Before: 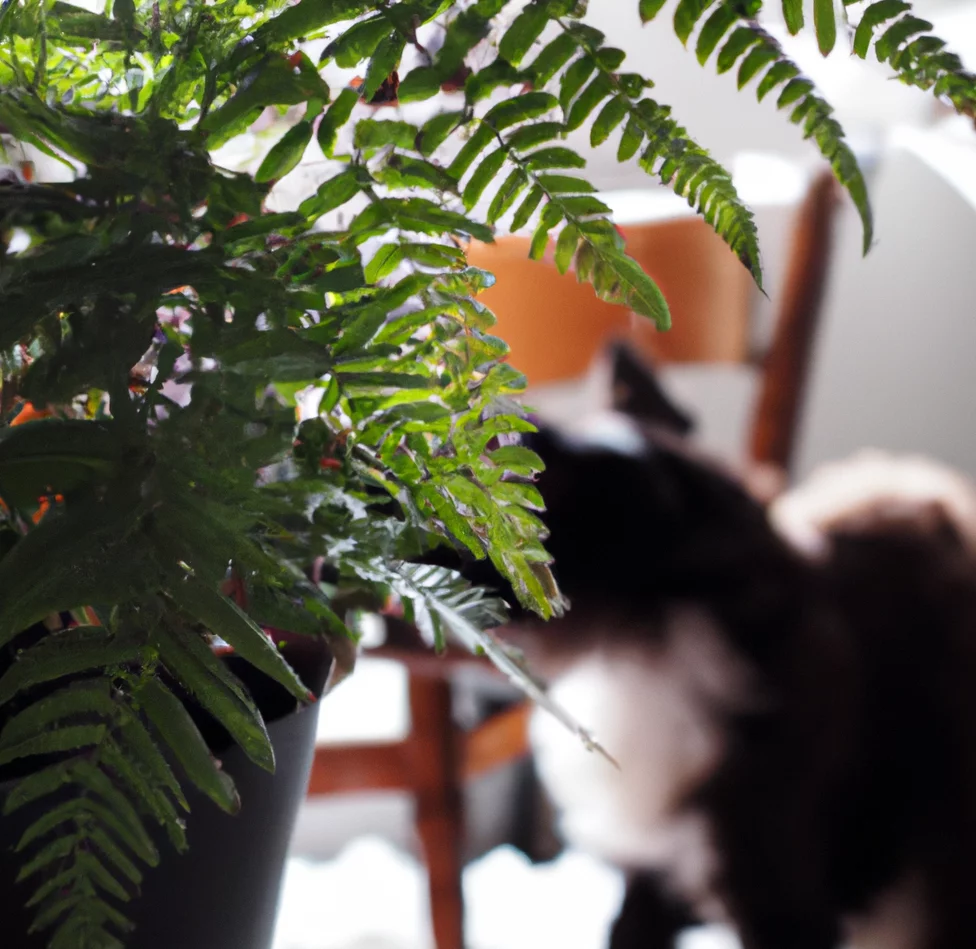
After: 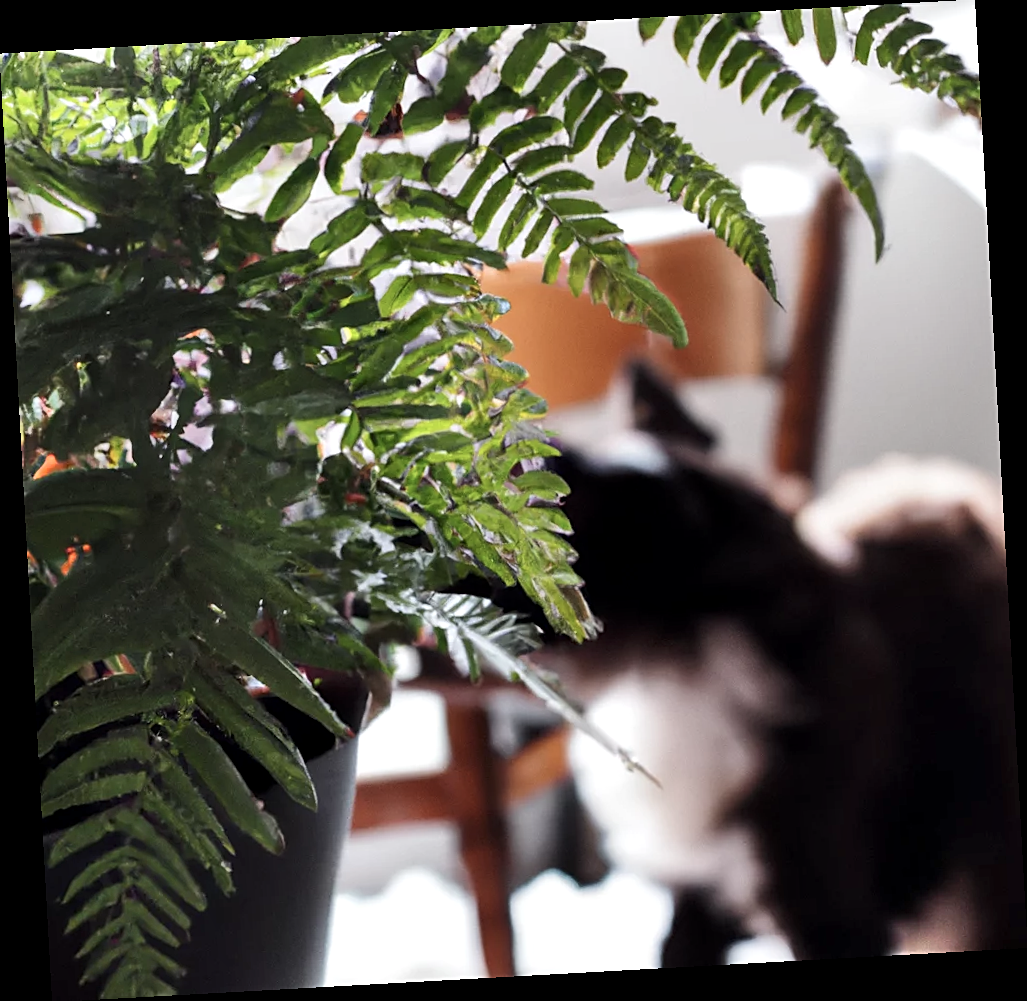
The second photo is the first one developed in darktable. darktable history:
sharpen: on, module defaults
rotate and perspective: rotation -3.18°, automatic cropping off
local contrast: highlights 100%, shadows 100%, detail 120%, midtone range 0.2
contrast brightness saturation: contrast 0.11, saturation -0.17
shadows and highlights: shadows 49, highlights -41, soften with gaussian
